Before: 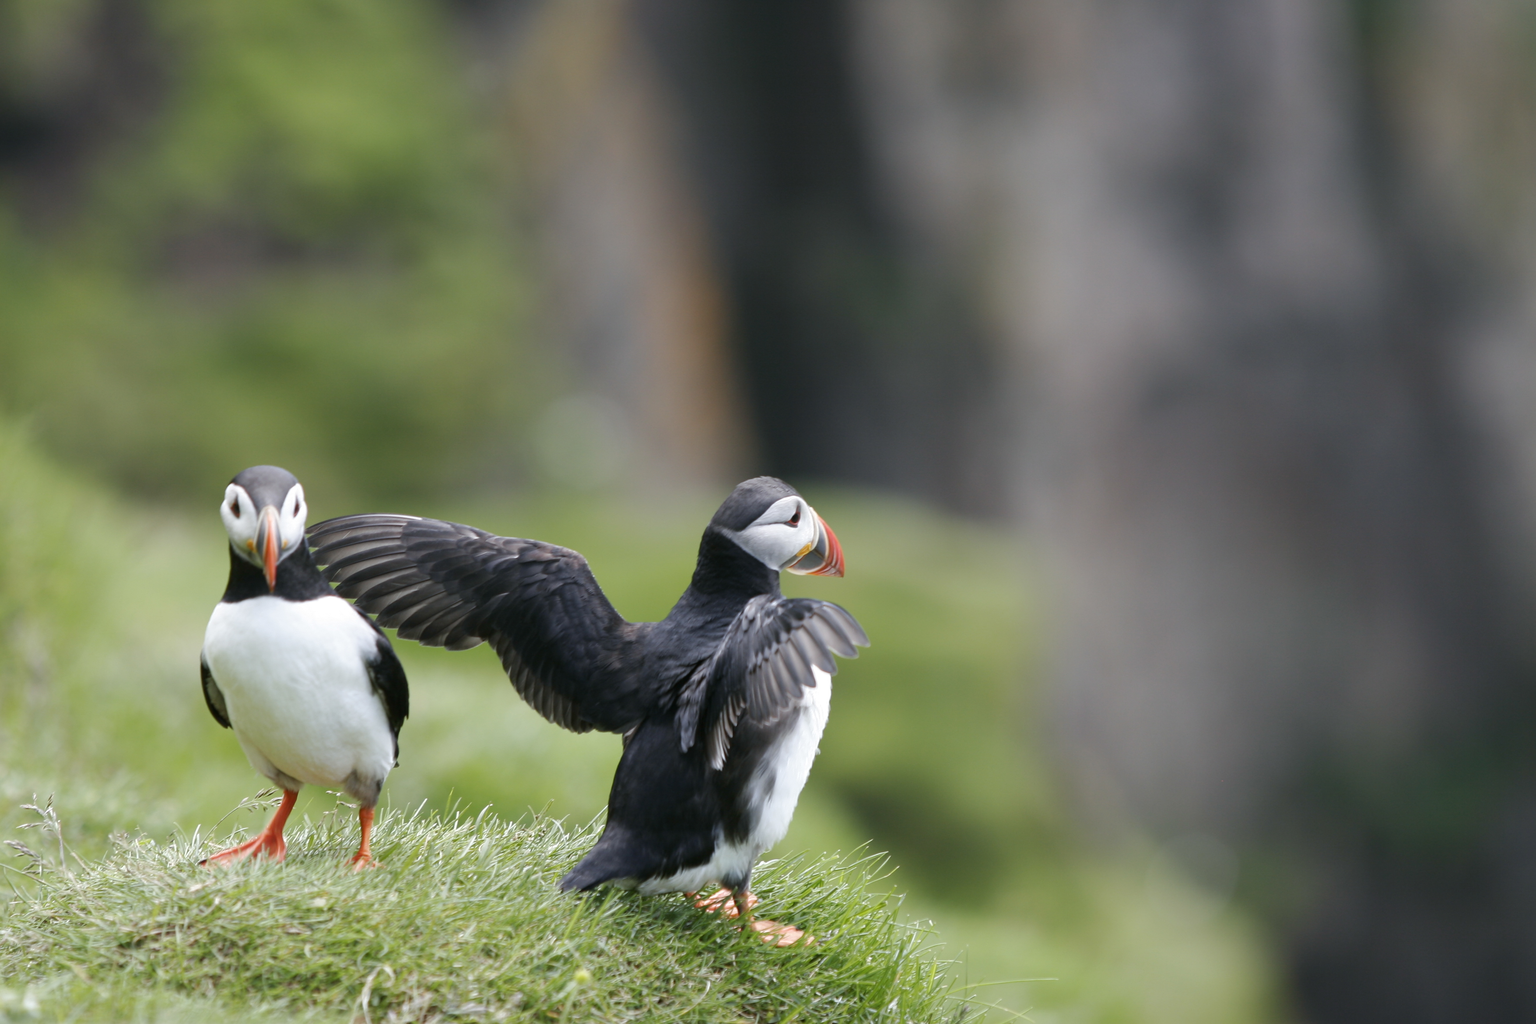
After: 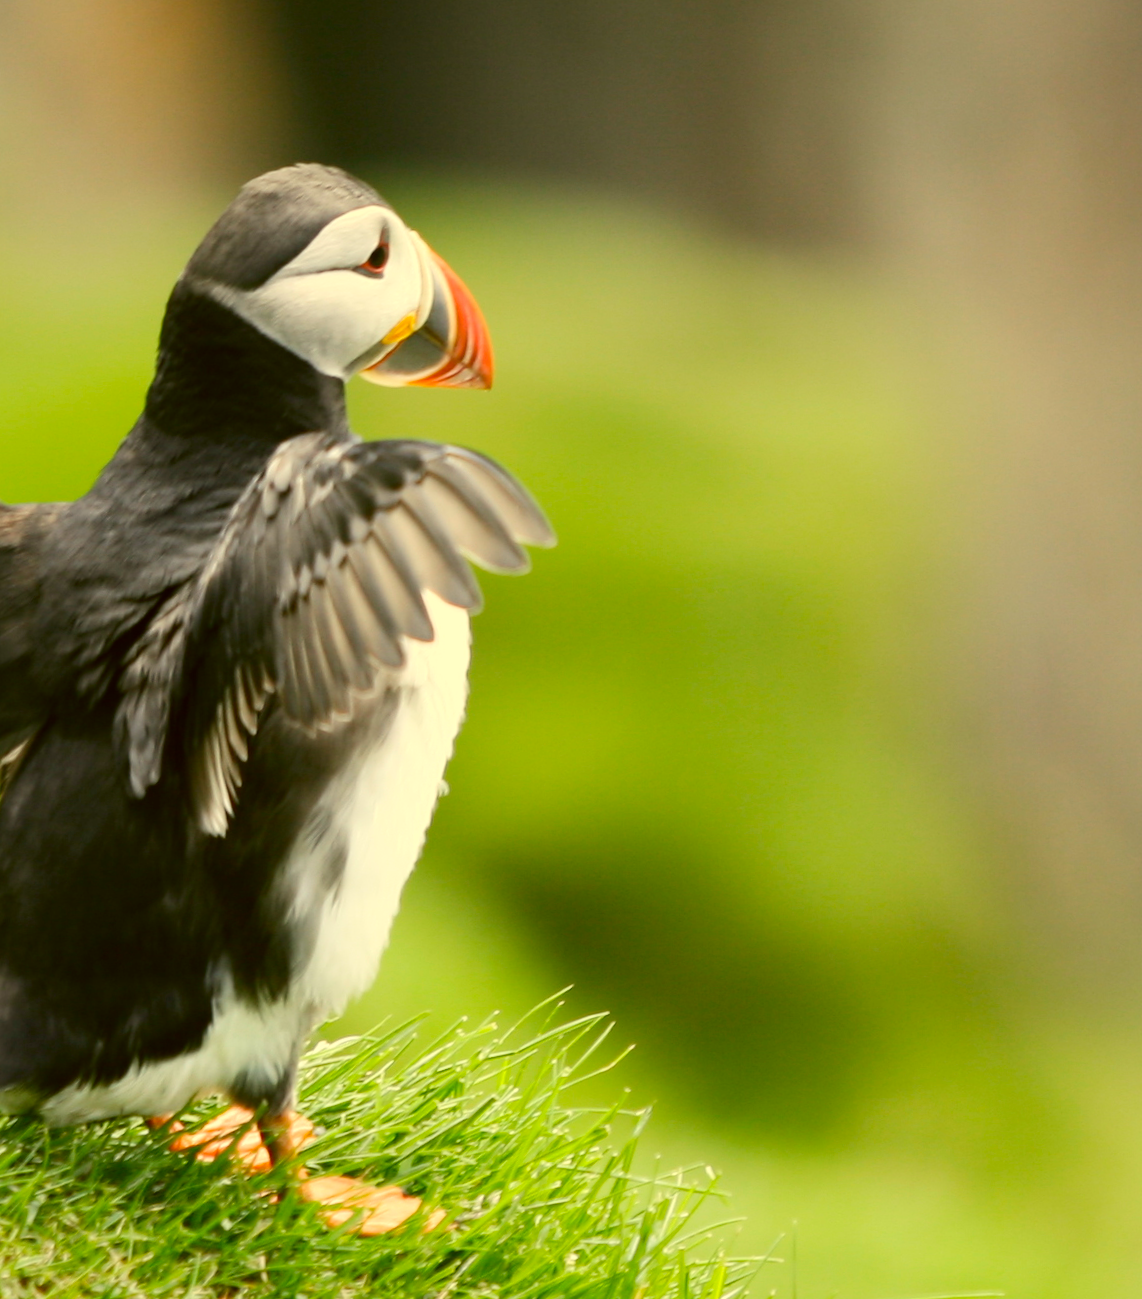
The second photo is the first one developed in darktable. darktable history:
color correction: highlights a* 0.162, highlights b* 29.53, shadows a* -0.162, shadows b* 21.09
crop: left 40.878%, top 39.176%, right 25.993%, bottom 3.081%
contrast brightness saturation: contrast 0.2, brightness 0.16, saturation 0.22
rotate and perspective: rotation -1.42°, crop left 0.016, crop right 0.984, crop top 0.035, crop bottom 0.965
